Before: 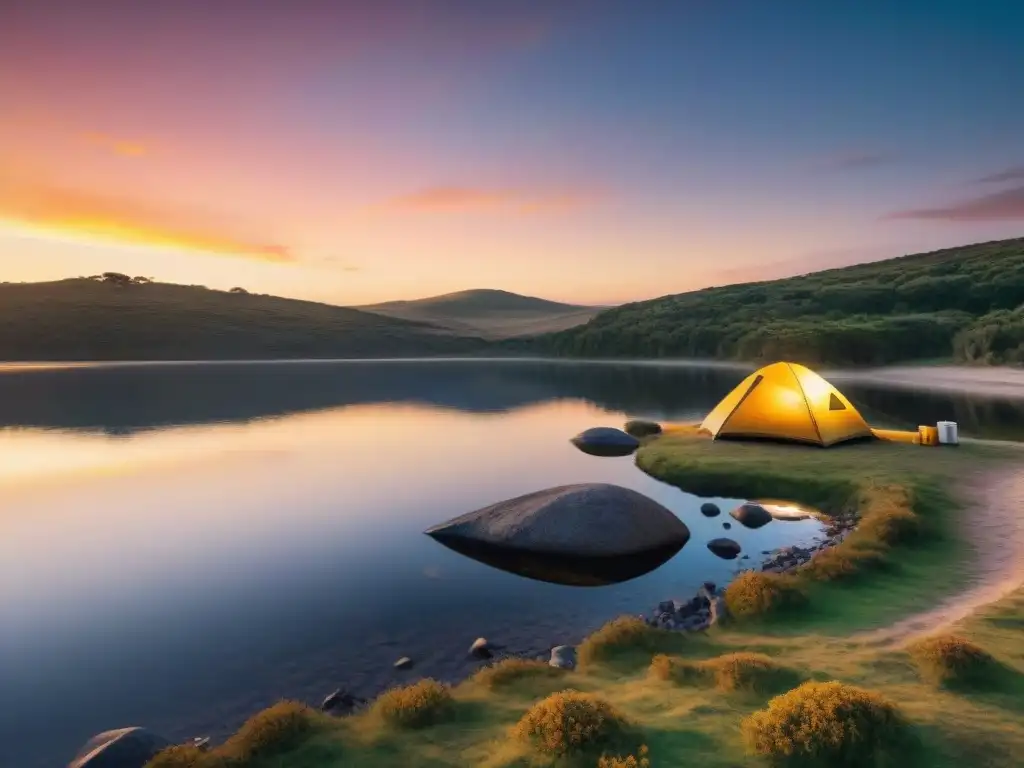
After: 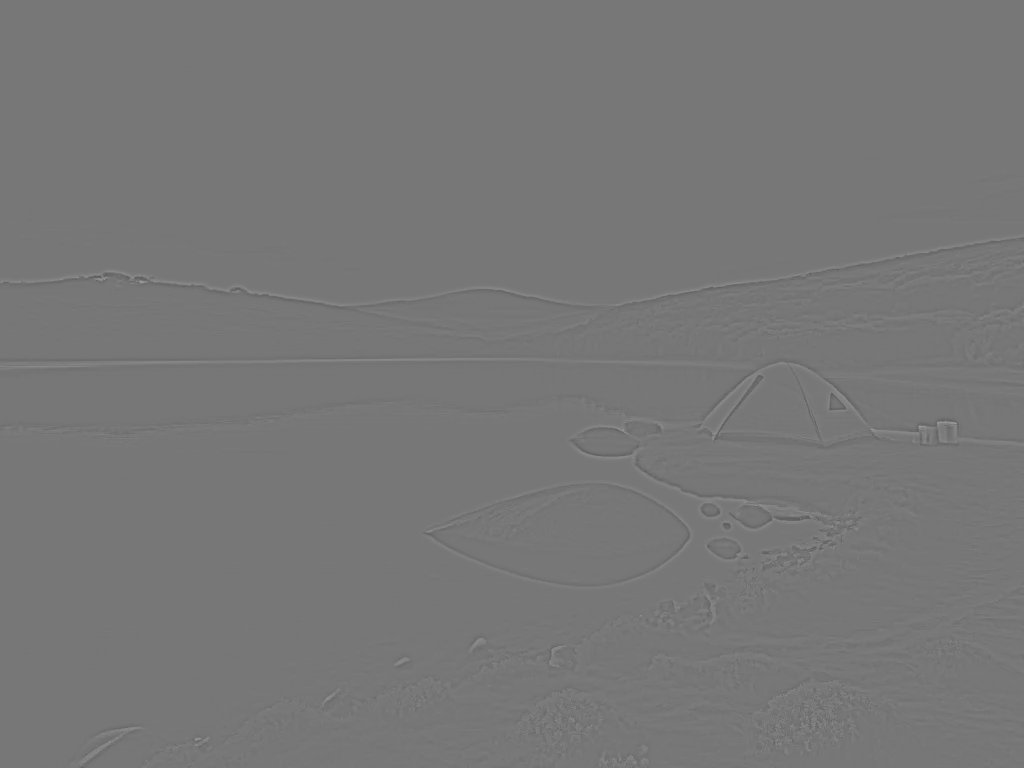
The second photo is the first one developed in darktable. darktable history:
exposure: exposure 0.207 EV, compensate highlight preservation false
highpass: sharpness 9.84%, contrast boost 9.94%
